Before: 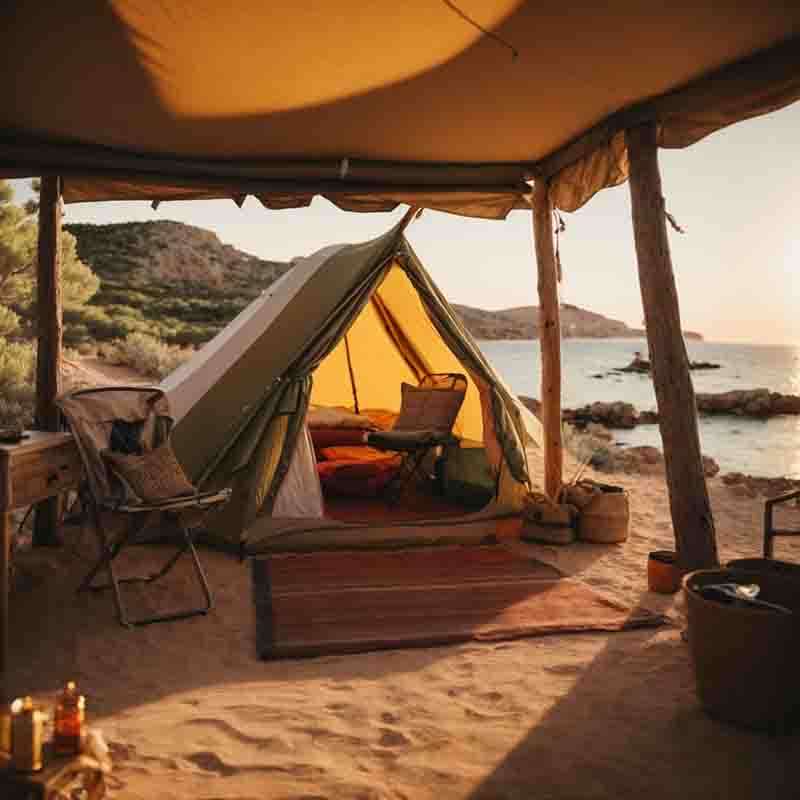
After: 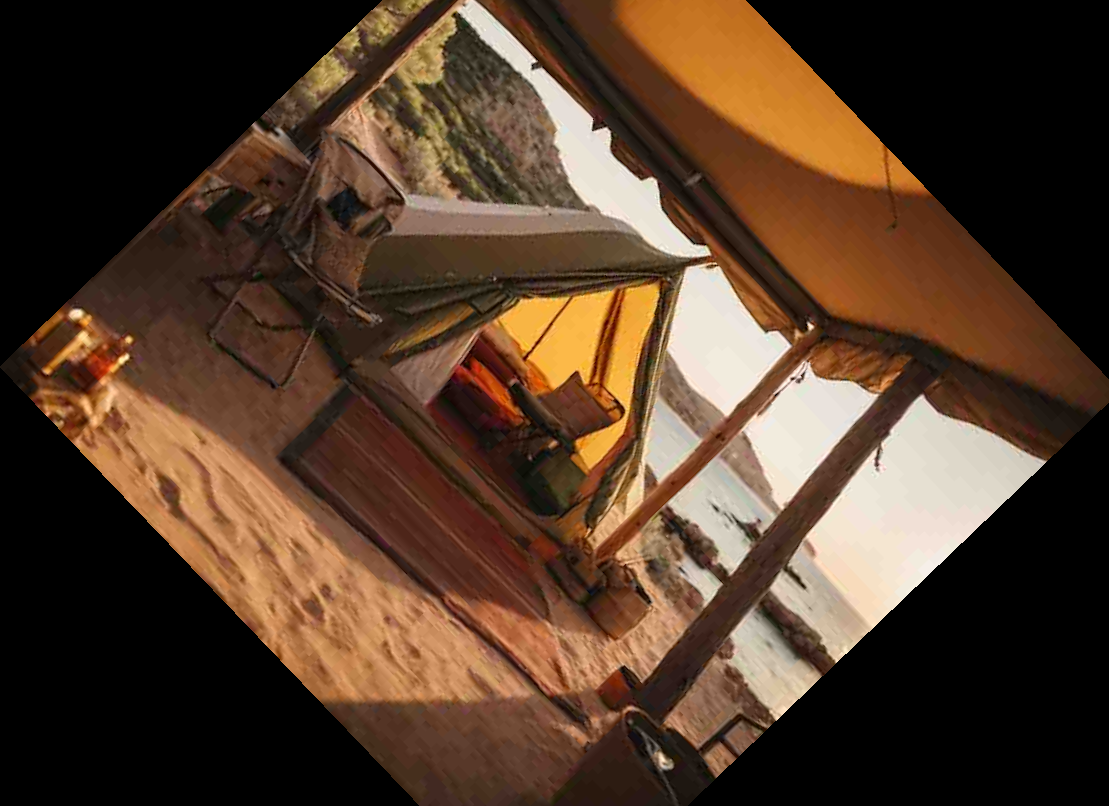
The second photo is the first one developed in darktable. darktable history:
rotate and perspective: rotation 0.174°, lens shift (vertical) 0.013, lens shift (horizontal) 0.019, shear 0.001, automatic cropping original format, crop left 0.007, crop right 0.991, crop top 0.016, crop bottom 0.997
crop and rotate: angle -46.26°, top 16.234%, right 0.912%, bottom 11.704%
